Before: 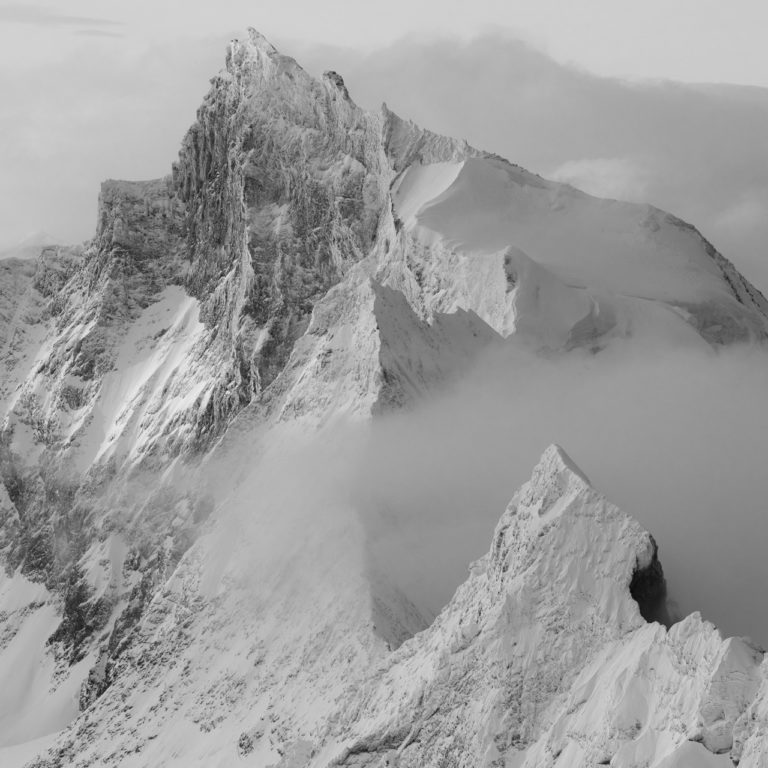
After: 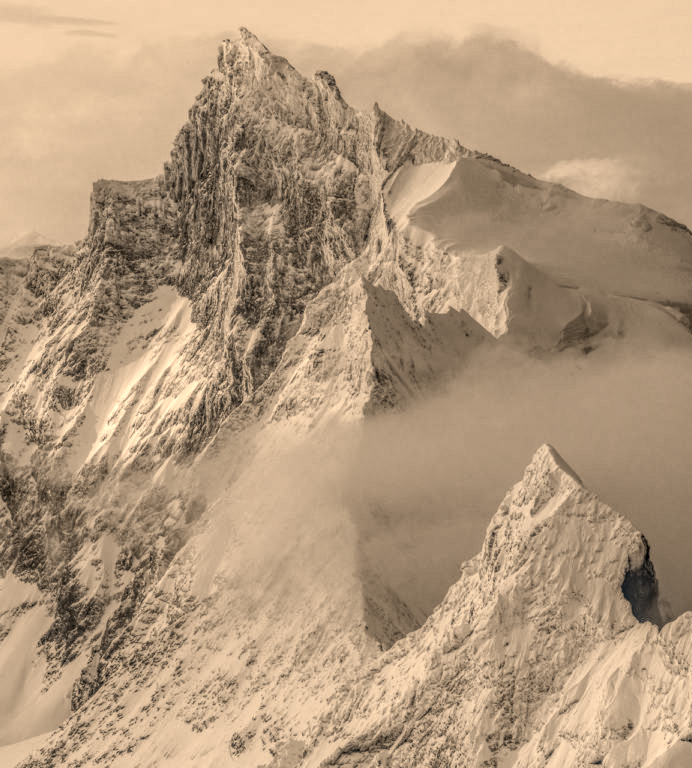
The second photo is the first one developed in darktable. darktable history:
crop and rotate: left 1.088%, right 8.807%
white balance: red 1.123, blue 0.83
haze removal: compatibility mode true, adaptive false
local contrast: highlights 0%, shadows 0%, detail 200%, midtone range 0.25
